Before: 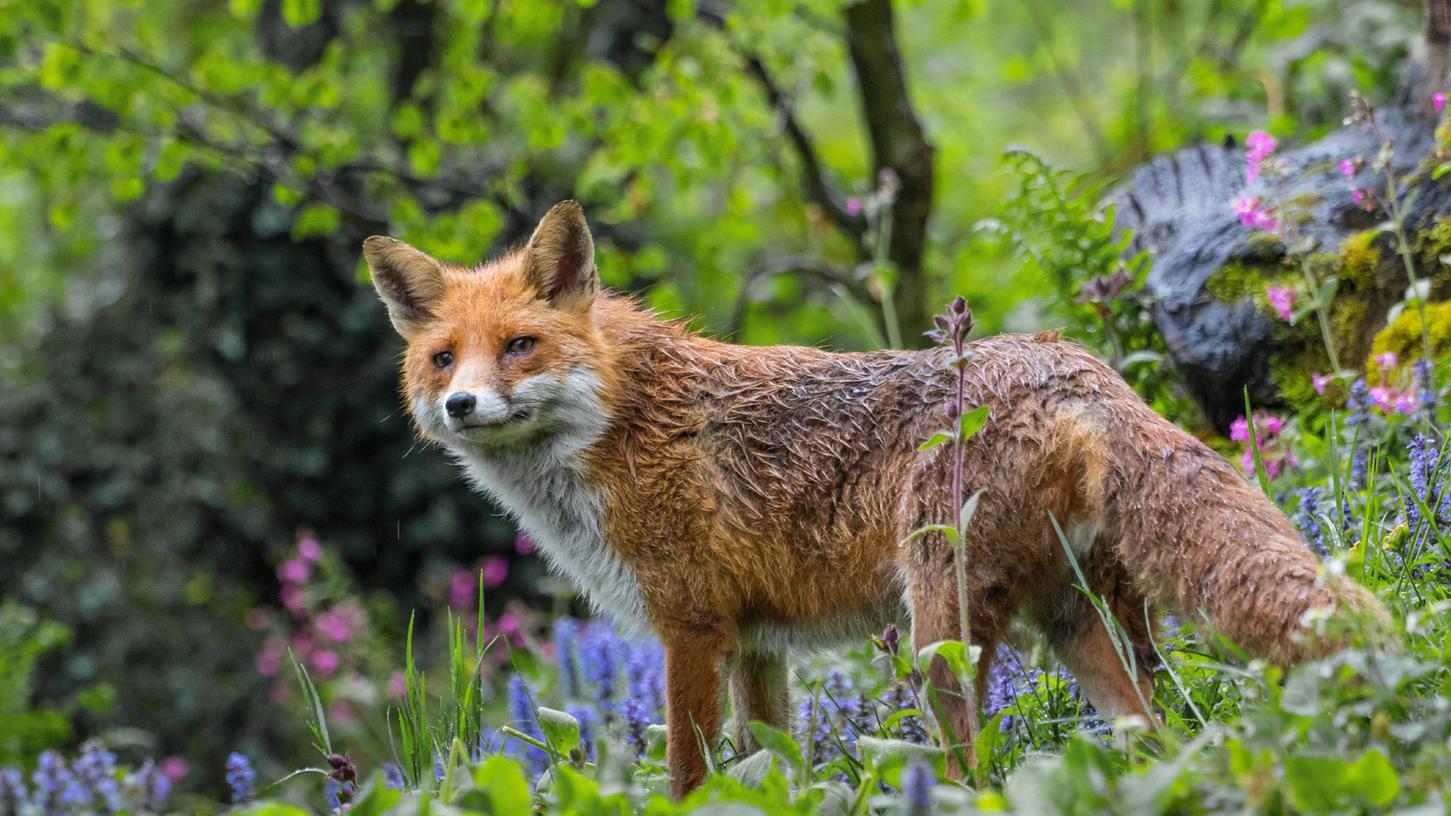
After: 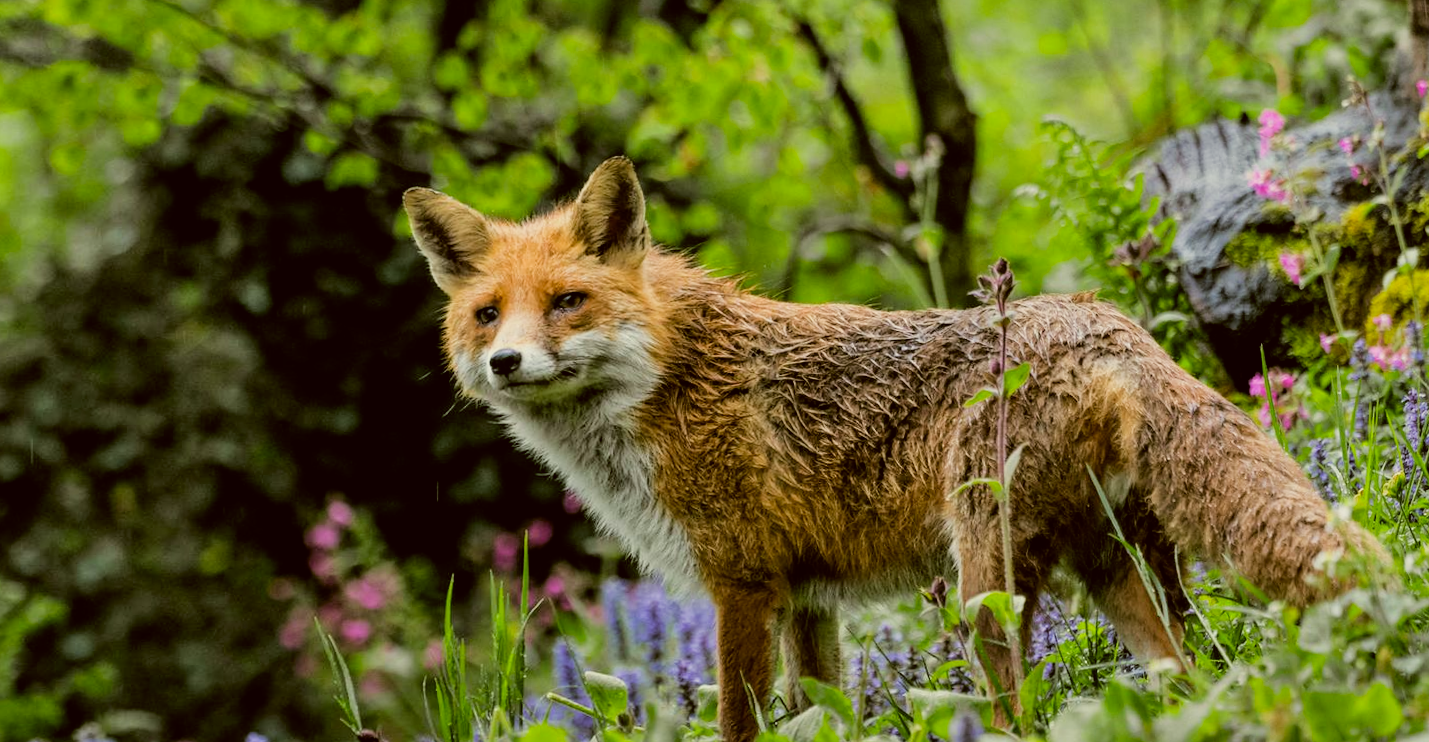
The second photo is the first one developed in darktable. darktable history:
rotate and perspective: rotation -0.013°, lens shift (vertical) -0.027, lens shift (horizontal) 0.178, crop left 0.016, crop right 0.989, crop top 0.082, crop bottom 0.918
filmic rgb: black relative exposure -5 EV, white relative exposure 3.5 EV, hardness 3.19, contrast 1.2, highlights saturation mix -50%
color correction: highlights a* -1.43, highlights b* 10.12, shadows a* 0.395, shadows b* 19.35
